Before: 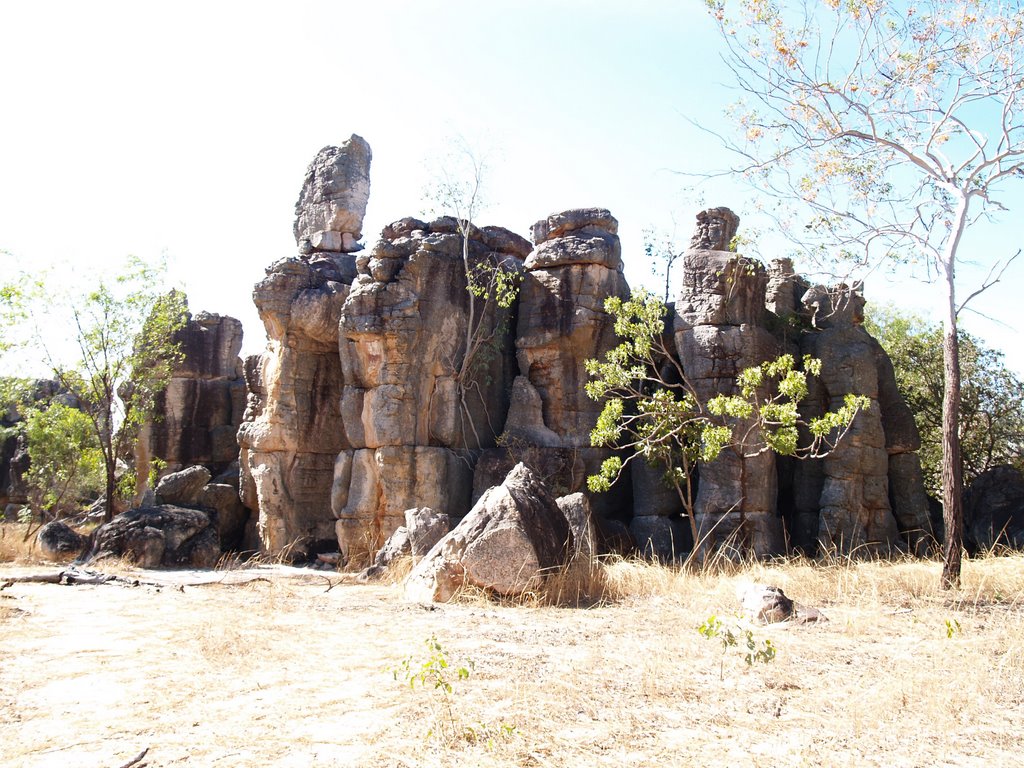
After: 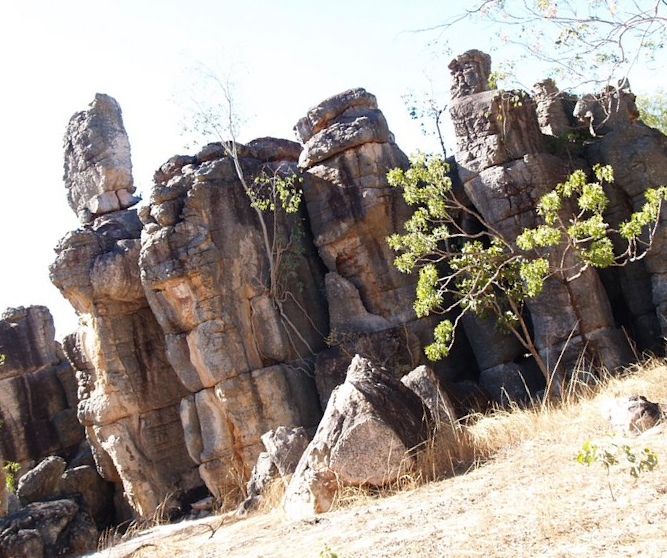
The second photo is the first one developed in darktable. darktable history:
crop and rotate: angle 17.83°, left 6.998%, right 4.316%, bottom 1.114%
